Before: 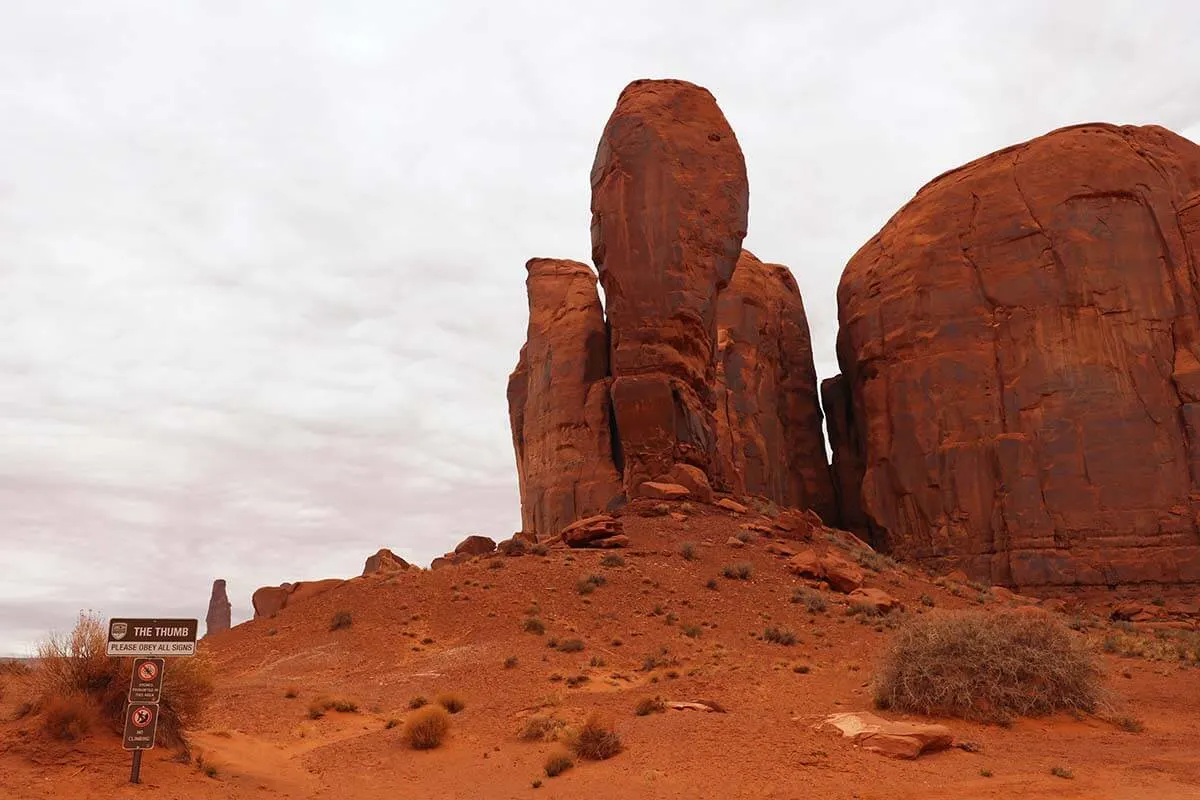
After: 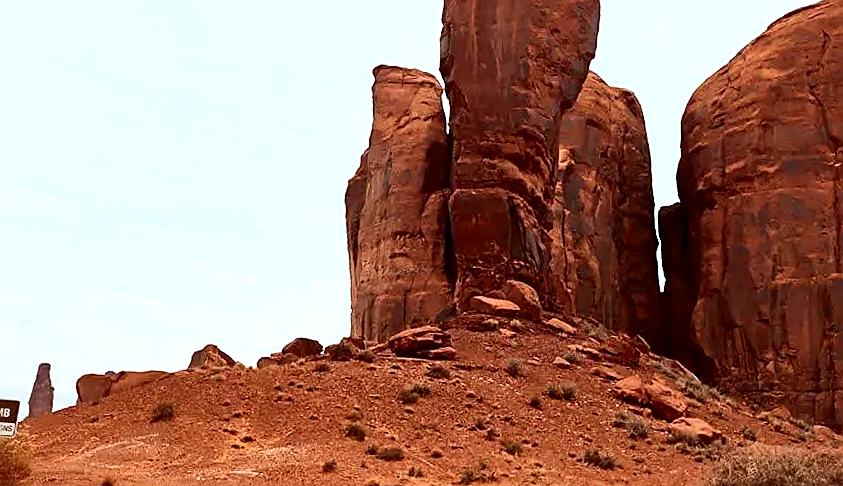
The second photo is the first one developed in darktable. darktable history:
exposure: exposure 0.554 EV, compensate highlight preservation false
crop and rotate: angle -4.09°, left 9.869%, top 20.99%, right 12.452%, bottom 11.836%
sharpen: on, module defaults
local contrast: mode bilateral grid, contrast 24, coarseness 60, detail 152%, midtone range 0.2
color correction: highlights a* -10.18, highlights b* -10.12
contrast brightness saturation: contrast 0.272
color balance rgb: perceptual saturation grading › global saturation -0.061%, global vibrance 14.373%
